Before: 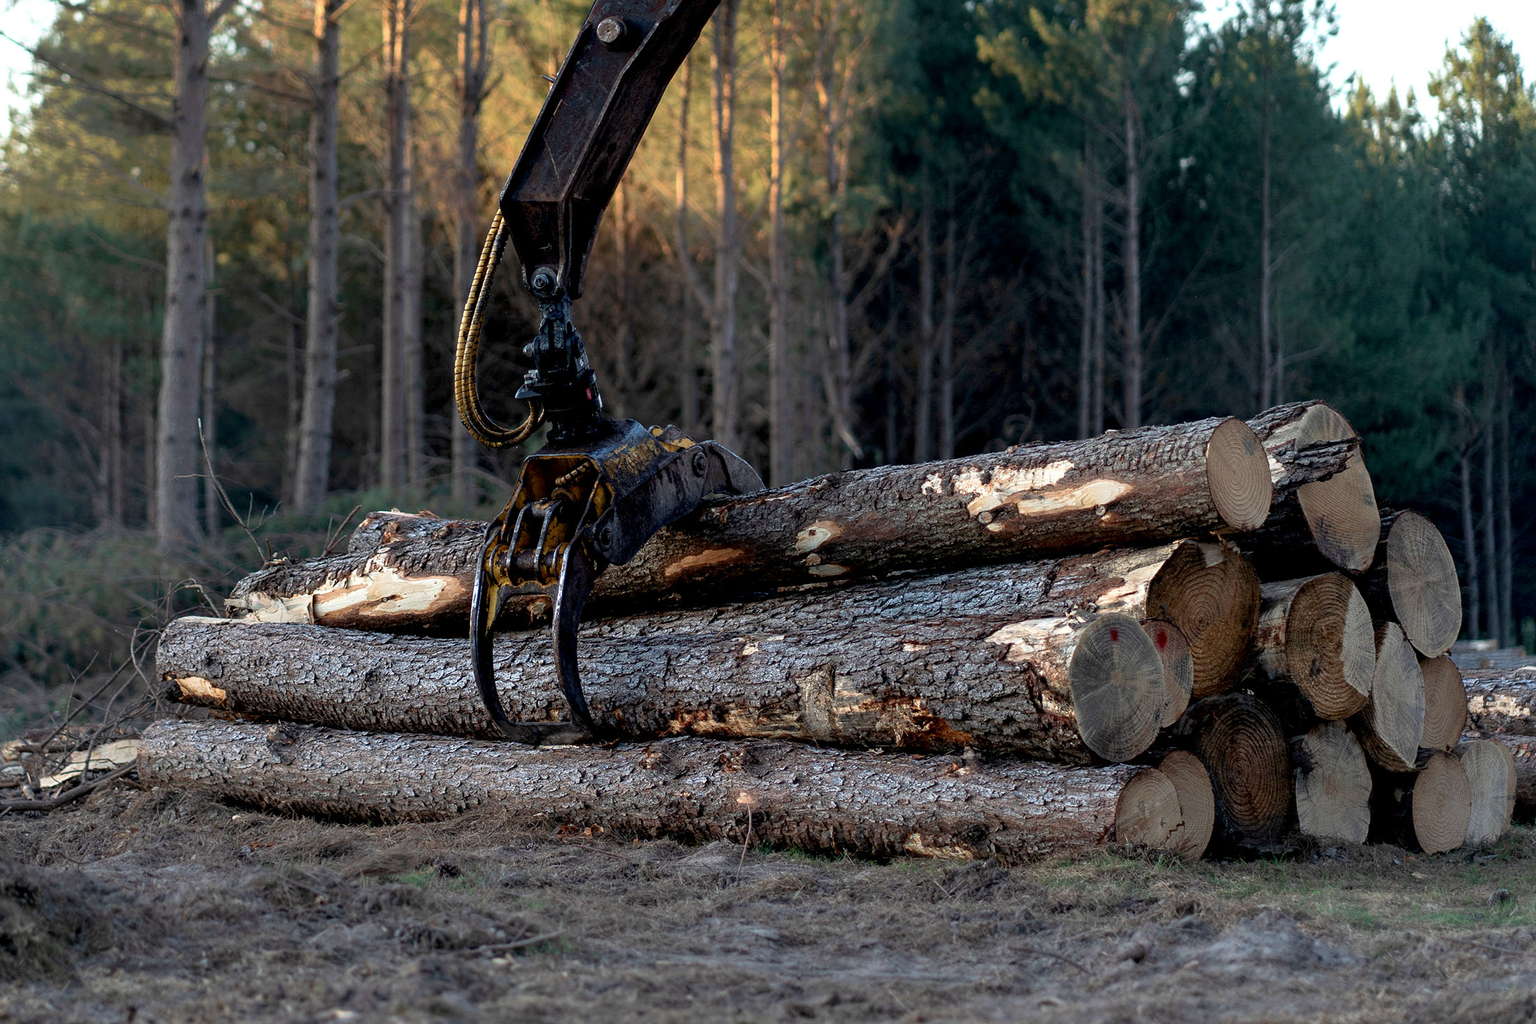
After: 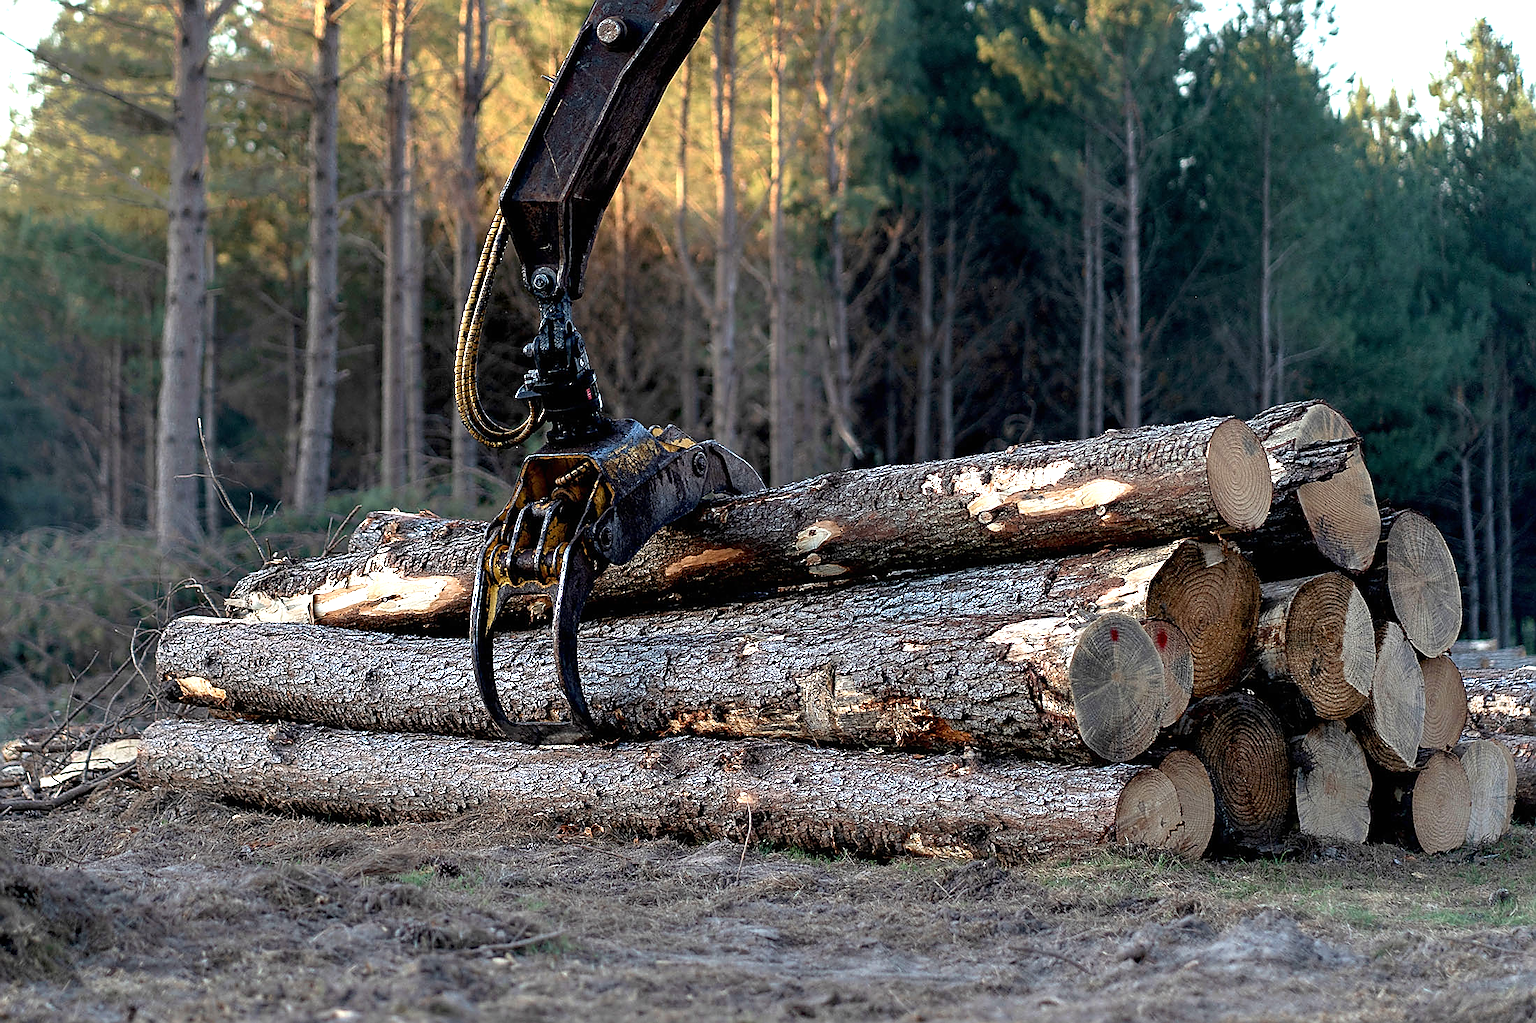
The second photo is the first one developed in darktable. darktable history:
exposure: black level correction 0, exposure 0.694 EV, compensate highlight preservation false
sharpen: radius 1.406, amount 1.239, threshold 0.718
